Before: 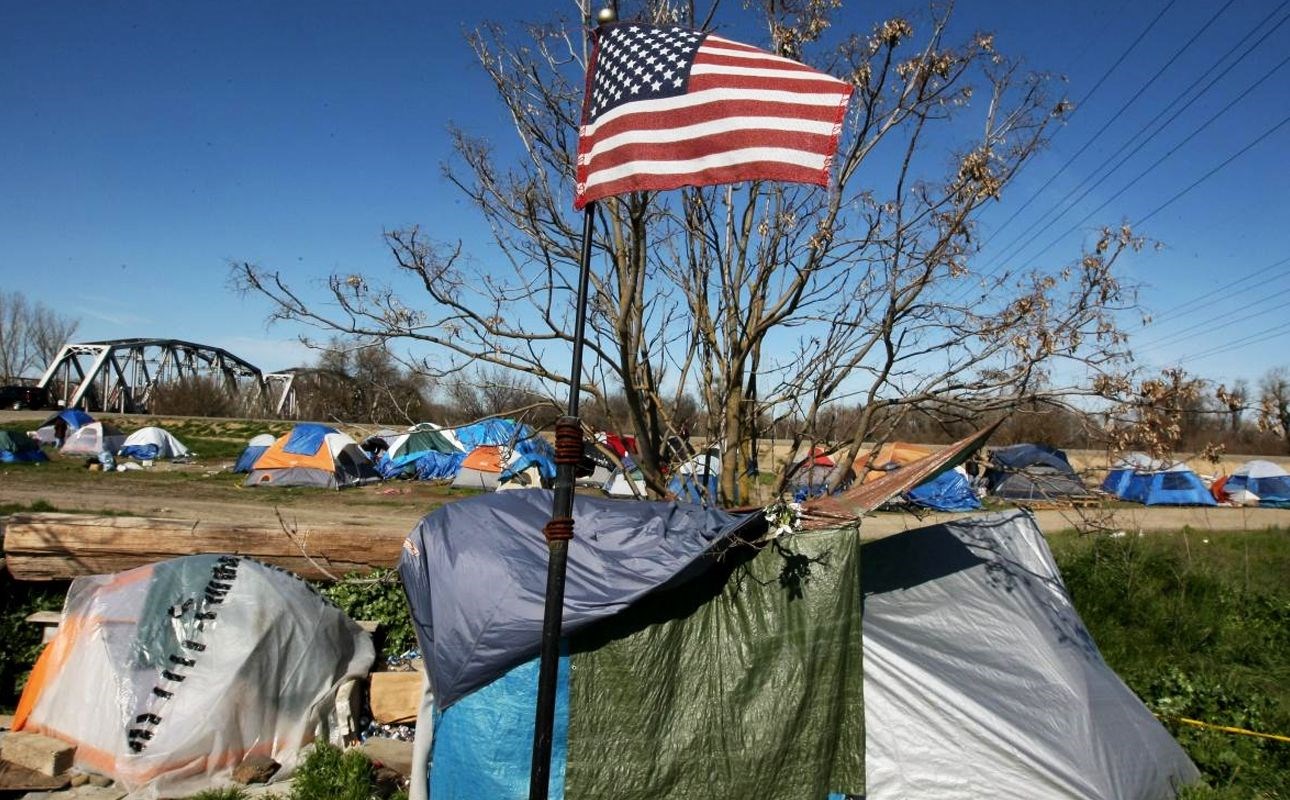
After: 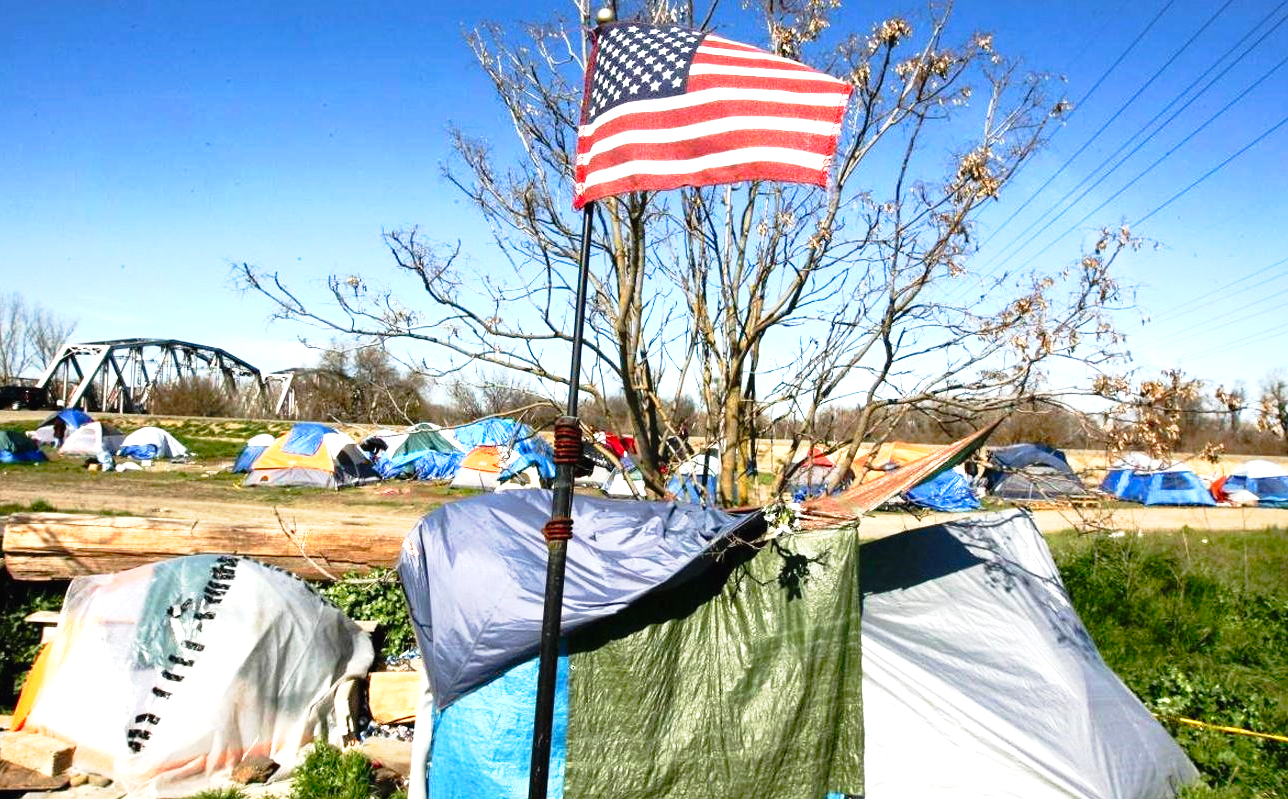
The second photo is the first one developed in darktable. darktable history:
crop and rotate: left 0.12%, bottom 0.005%
color correction: highlights b* -0.033, saturation 1.15
exposure: black level correction 0, exposure 1.277 EV, compensate exposure bias true, compensate highlight preservation false
tone curve: curves: ch0 [(0, 0.009) (0.105, 0.08) (0.195, 0.18) (0.283, 0.316) (0.384, 0.434) (0.485, 0.531) (0.638, 0.69) (0.81, 0.872) (1, 0.977)]; ch1 [(0, 0) (0.161, 0.092) (0.35, 0.33) (0.379, 0.401) (0.456, 0.469) (0.502, 0.5) (0.525, 0.514) (0.586, 0.617) (0.635, 0.655) (1, 1)]; ch2 [(0, 0) (0.371, 0.362) (0.437, 0.437) (0.48, 0.49) (0.53, 0.515) (0.56, 0.571) (0.622, 0.606) (1, 1)], preserve colors none
